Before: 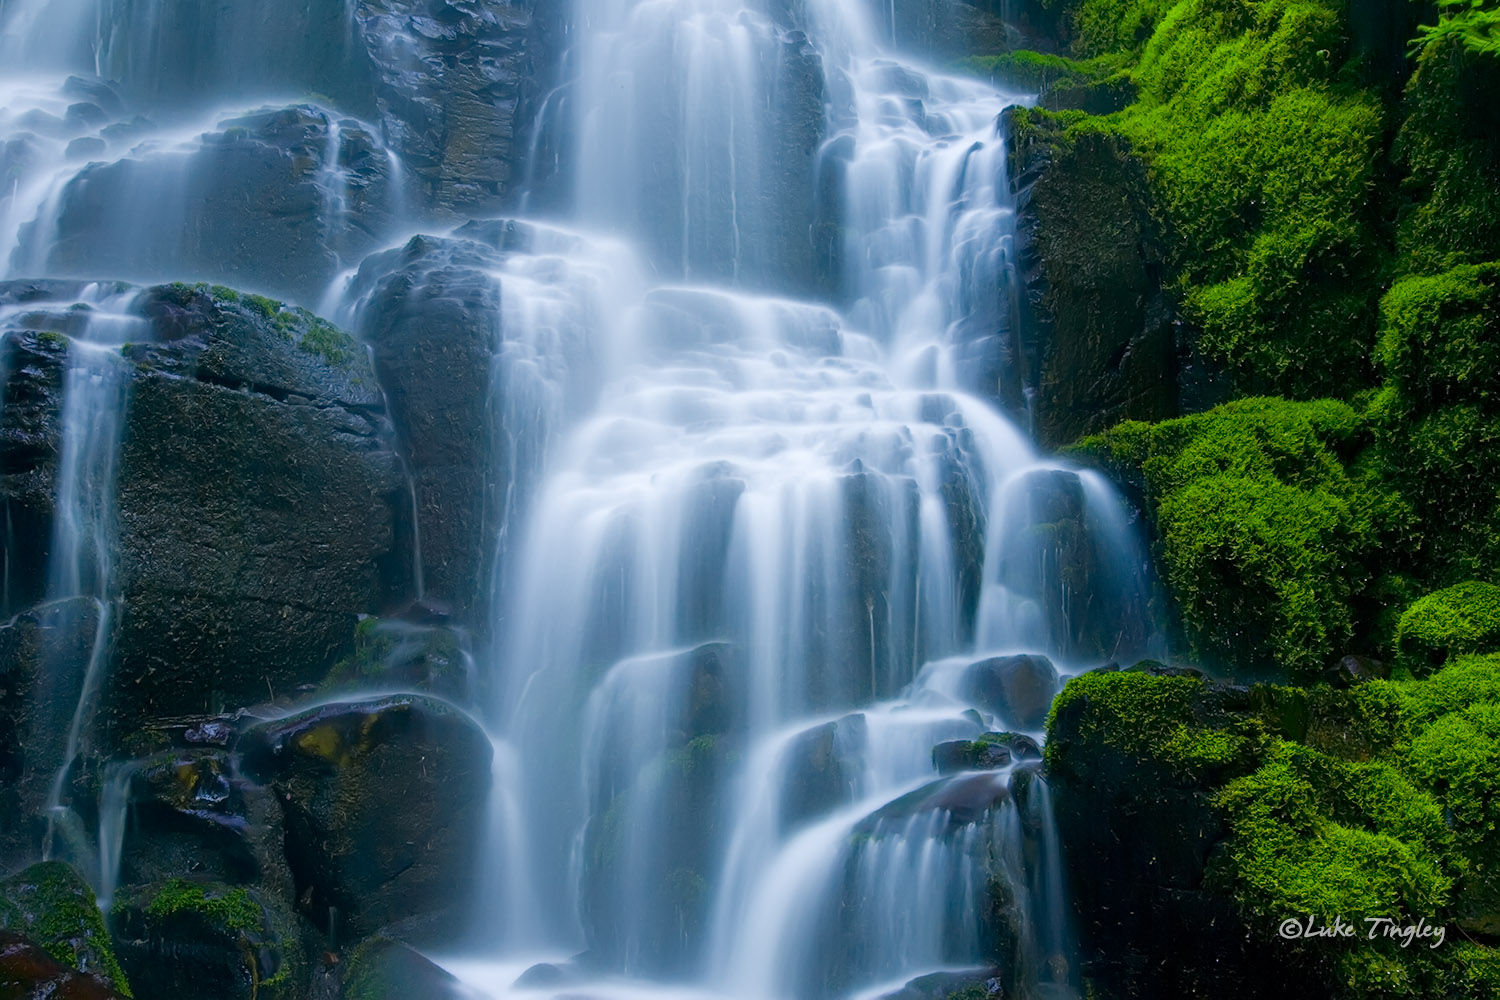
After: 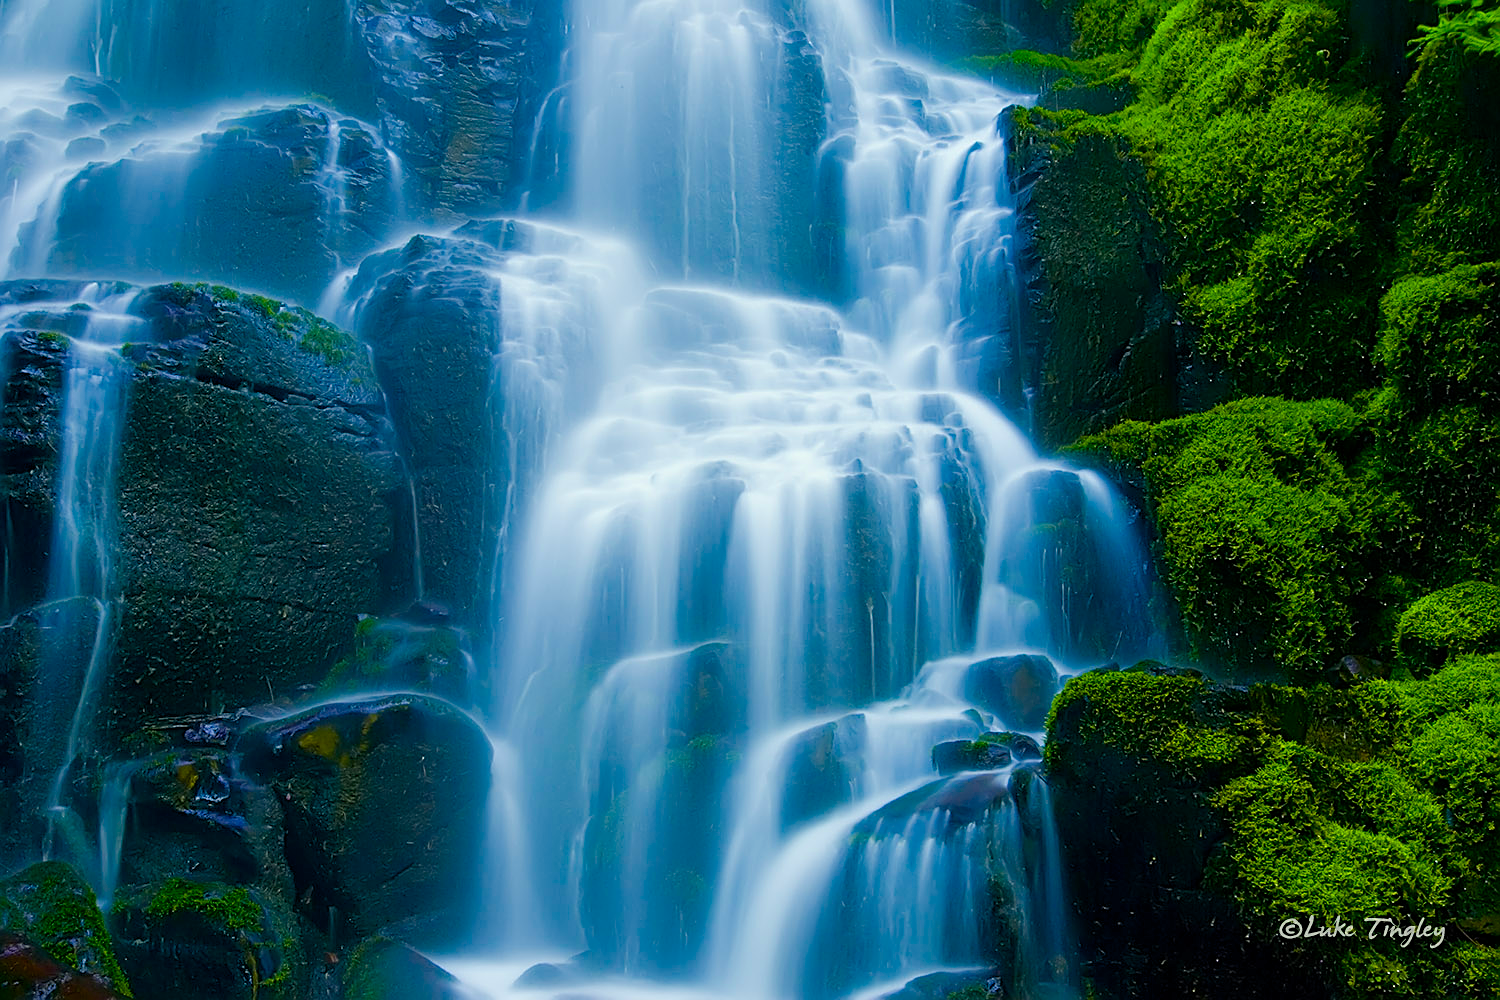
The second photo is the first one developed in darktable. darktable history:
color correction: highlights a* -4.28, highlights b* 6.53
color balance rgb: perceptual saturation grading › global saturation 20%, perceptual saturation grading › highlights -25%, perceptual saturation grading › shadows 50.52%, global vibrance 40.24%
white balance: red 1, blue 1
sharpen: on, module defaults
